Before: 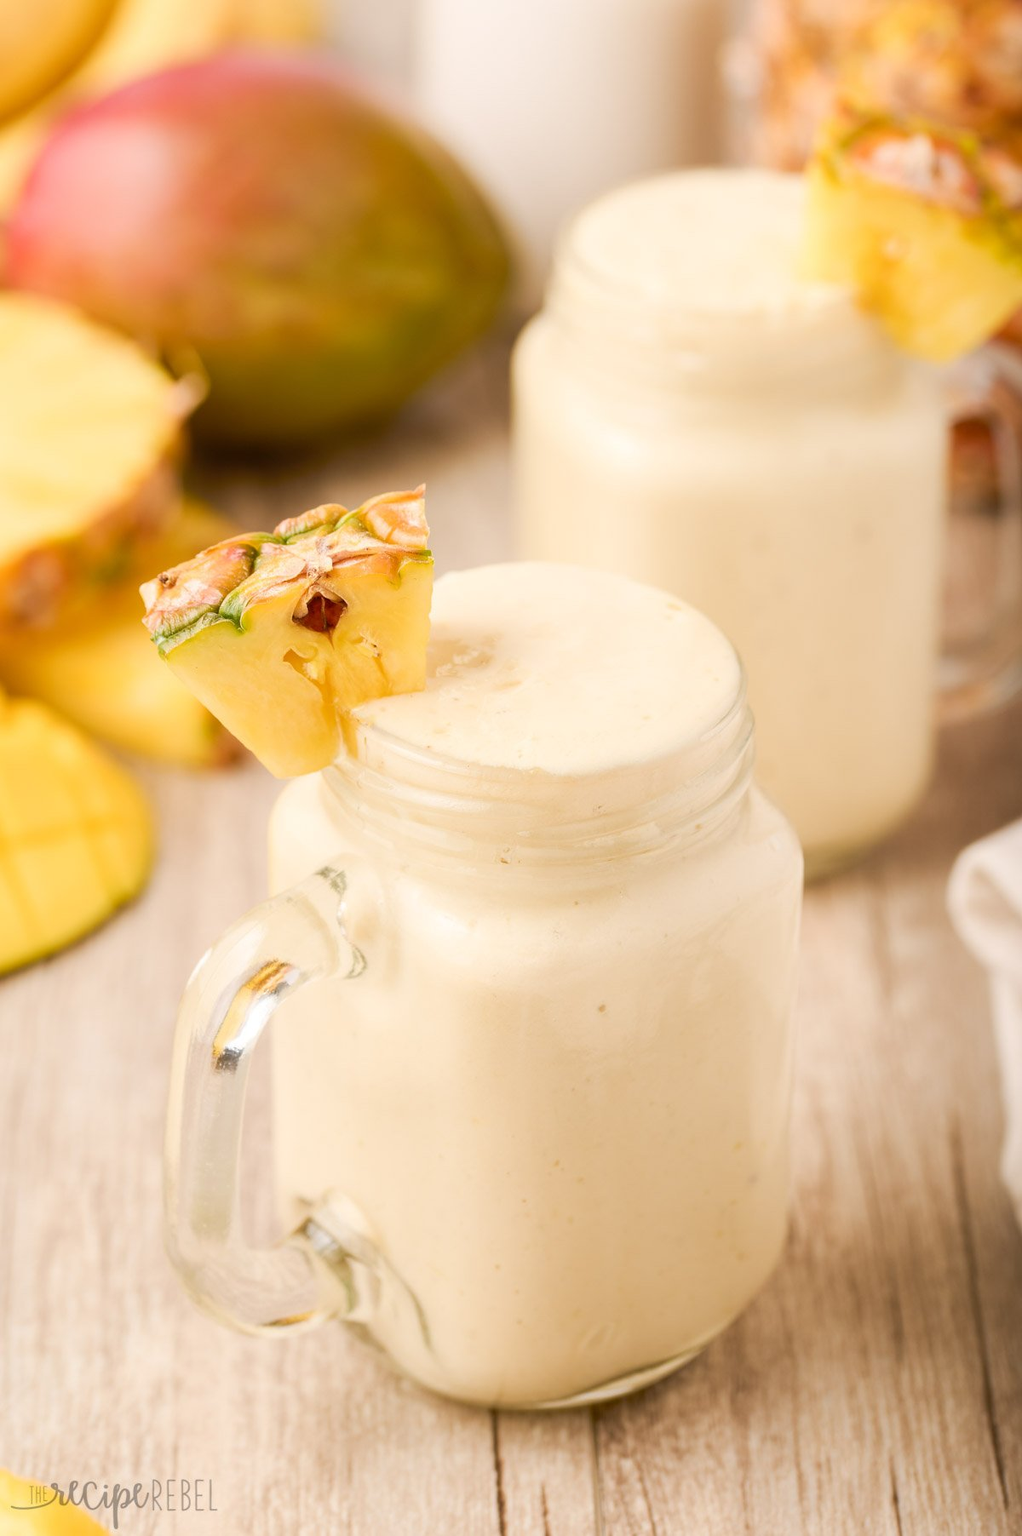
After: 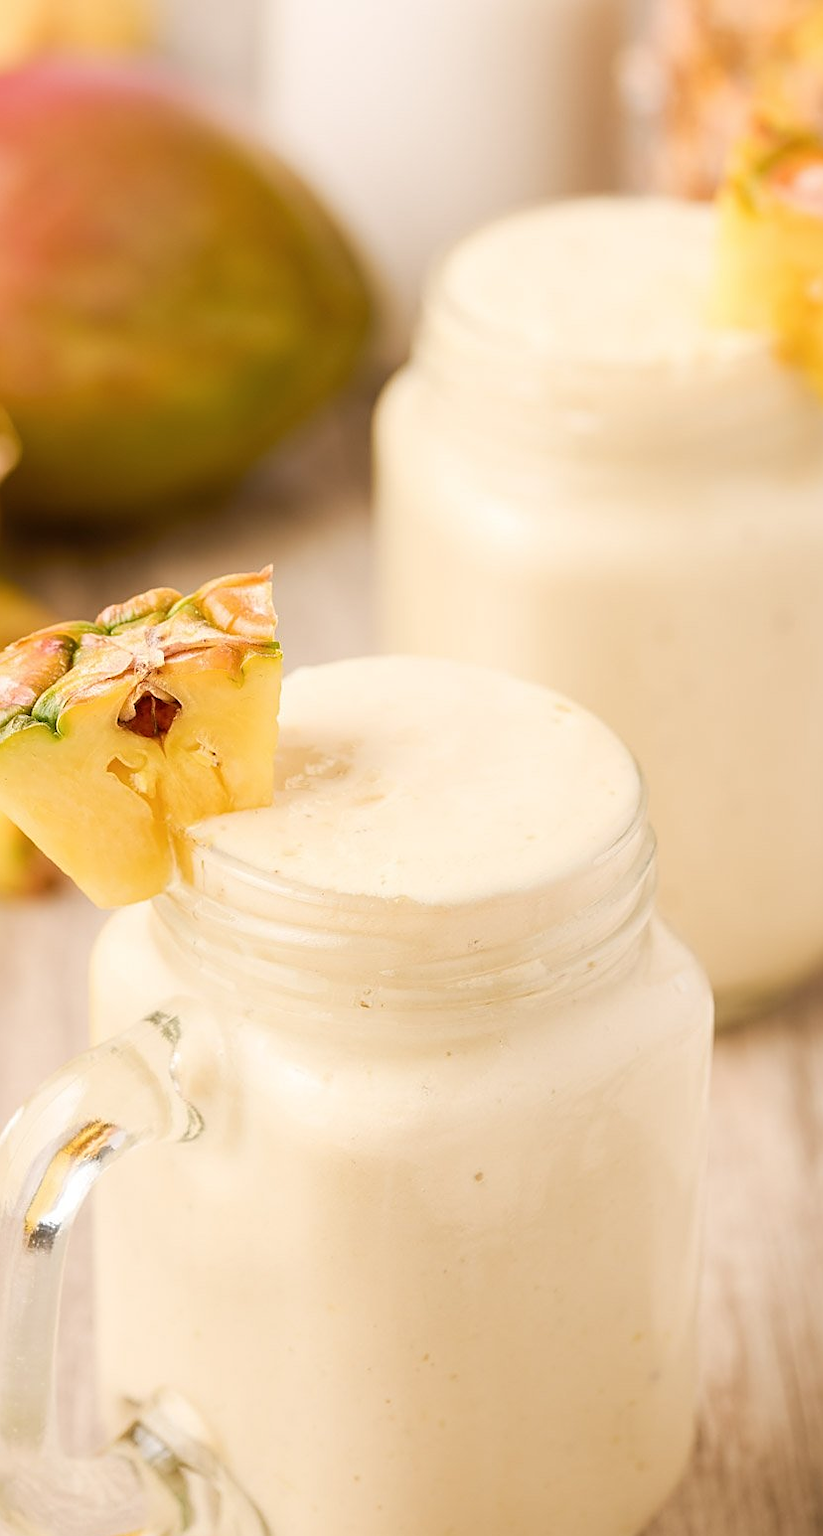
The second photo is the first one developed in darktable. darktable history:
contrast brightness saturation: saturation -0.024
crop: left 18.786%, right 12.081%, bottom 14.286%
sharpen: on, module defaults
